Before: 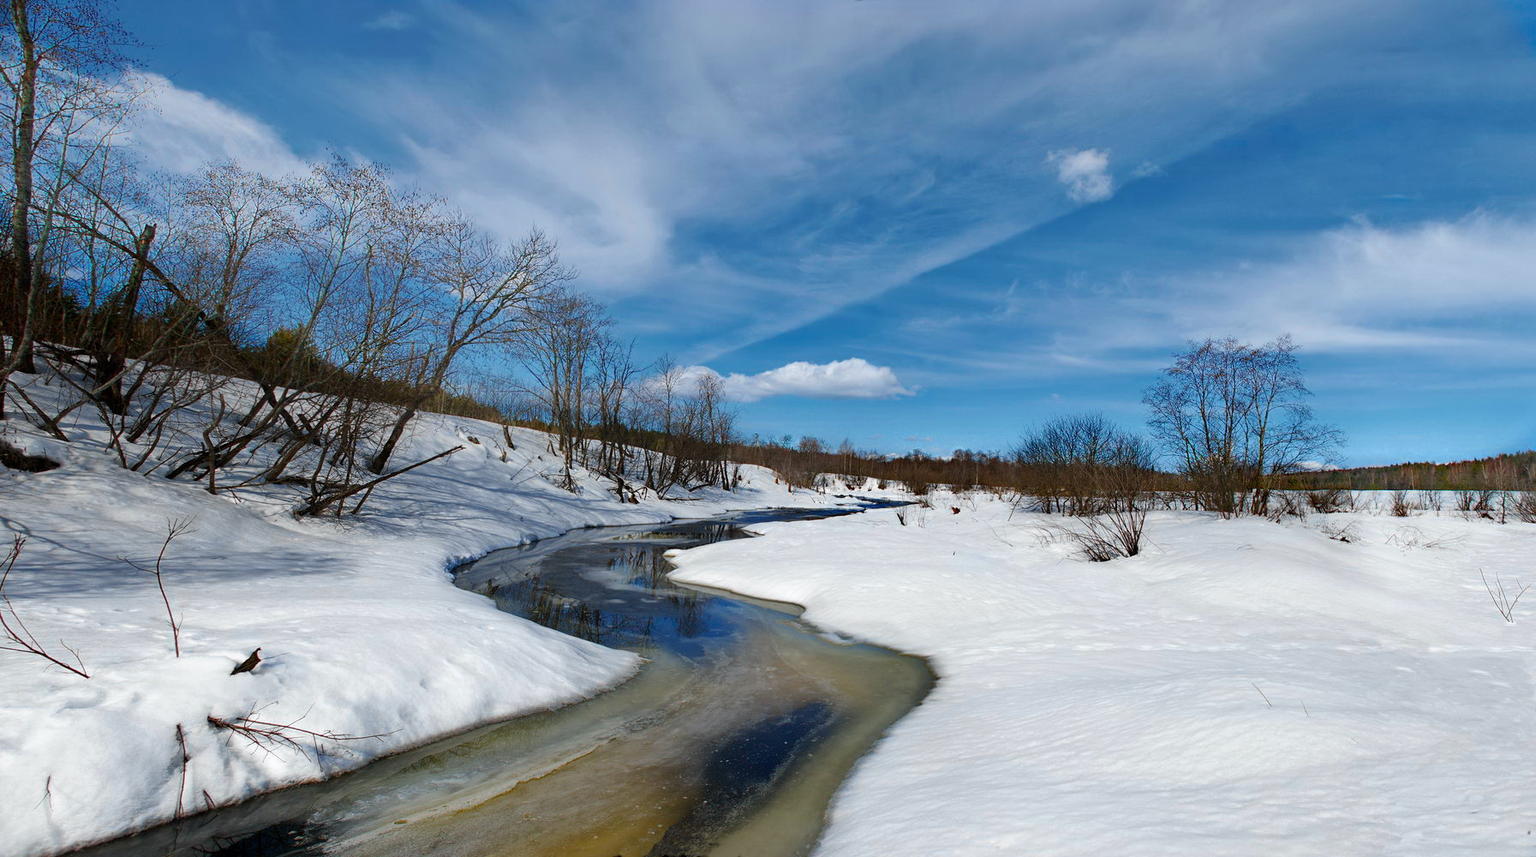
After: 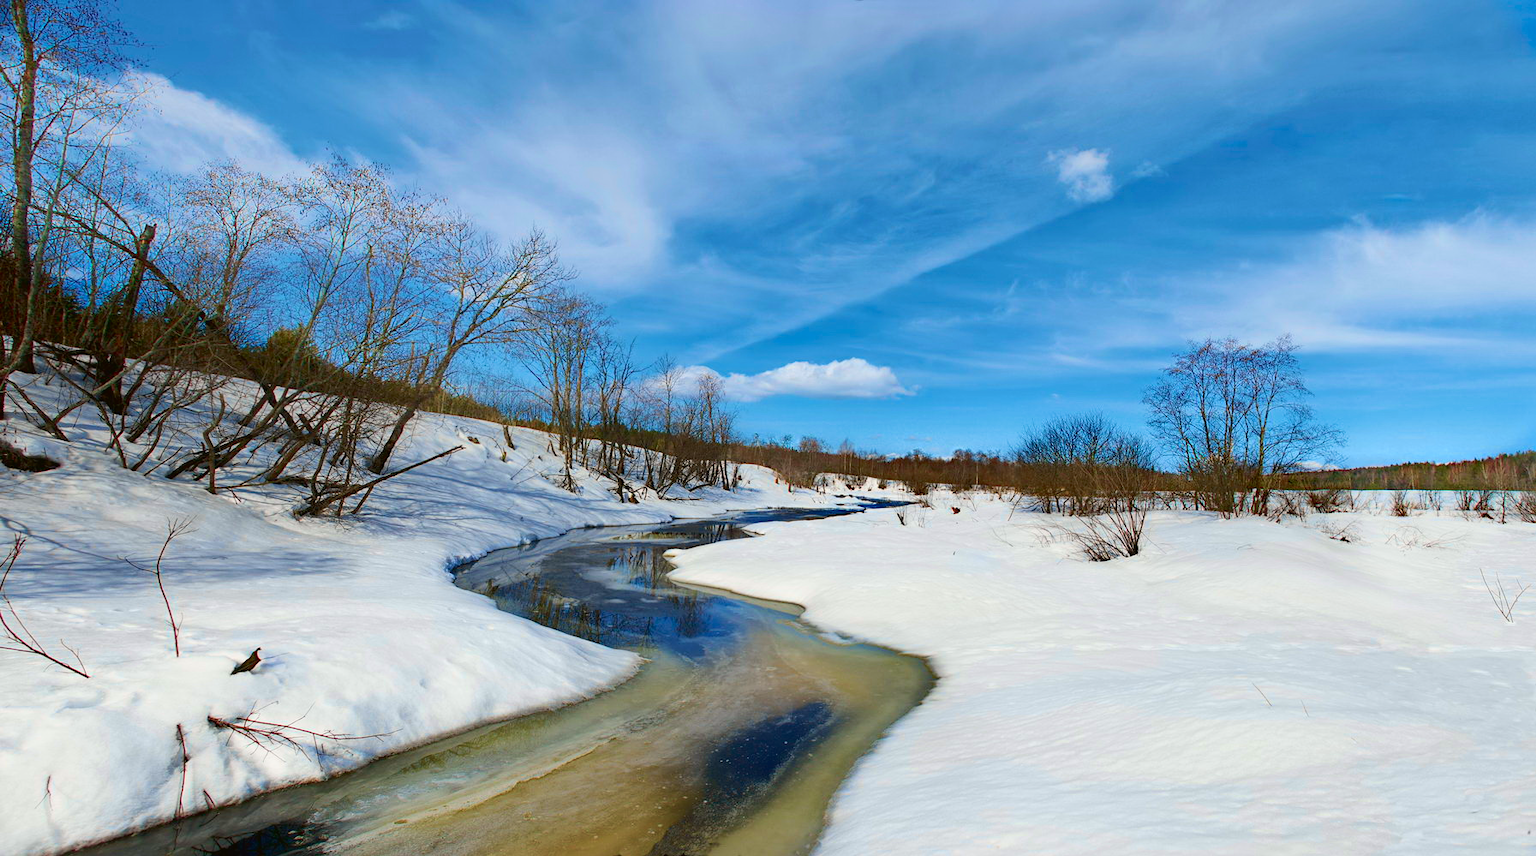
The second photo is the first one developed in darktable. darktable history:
rgb curve: curves: ch0 [(0, 0) (0.093, 0.159) (0.241, 0.265) (0.414, 0.42) (1, 1)], compensate middle gray true, preserve colors basic power
velvia: on, module defaults
tone curve: curves: ch0 [(0, 0.021) (0.049, 0.044) (0.152, 0.14) (0.328, 0.377) (0.473, 0.543) (0.641, 0.705) (0.868, 0.887) (1, 0.969)]; ch1 [(0, 0) (0.322, 0.328) (0.43, 0.425) (0.474, 0.466) (0.502, 0.503) (0.522, 0.526) (0.564, 0.591) (0.602, 0.632) (0.677, 0.701) (0.859, 0.885) (1, 1)]; ch2 [(0, 0) (0.33, 0.301) (0.447, 0.44) (0.487, 0.496) (0.502, 0.516) (0.535, 0.554) (0.565, 0.598) (0.618, 0.629) (1, 1)], color space Lab, independent channels, preserve colors none
